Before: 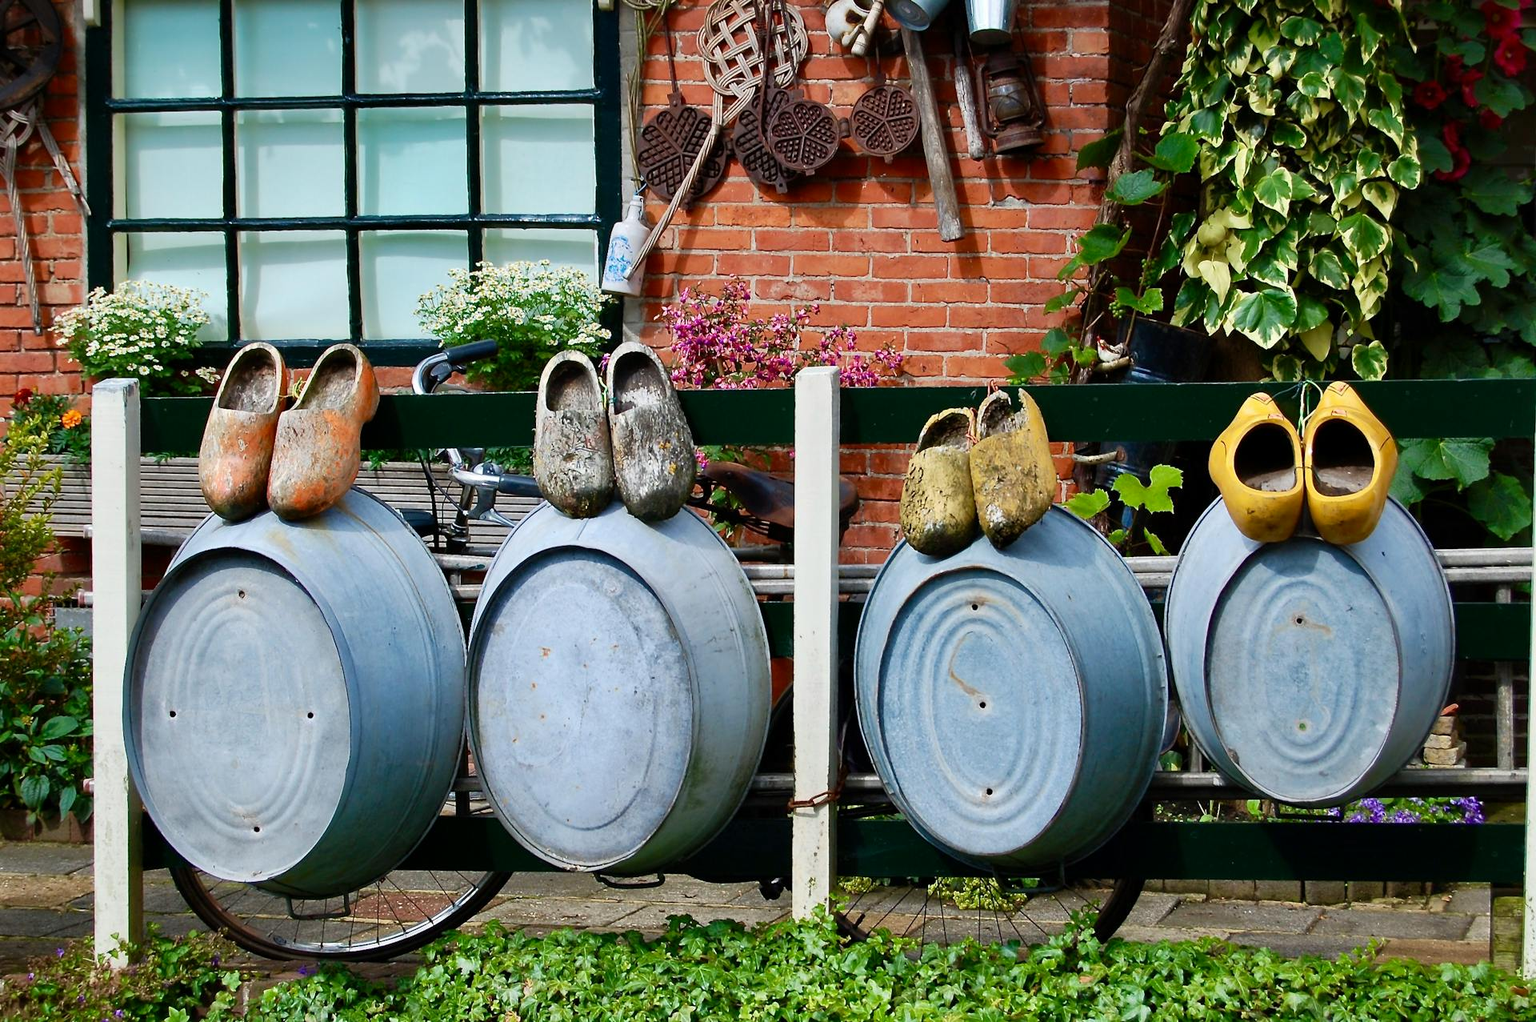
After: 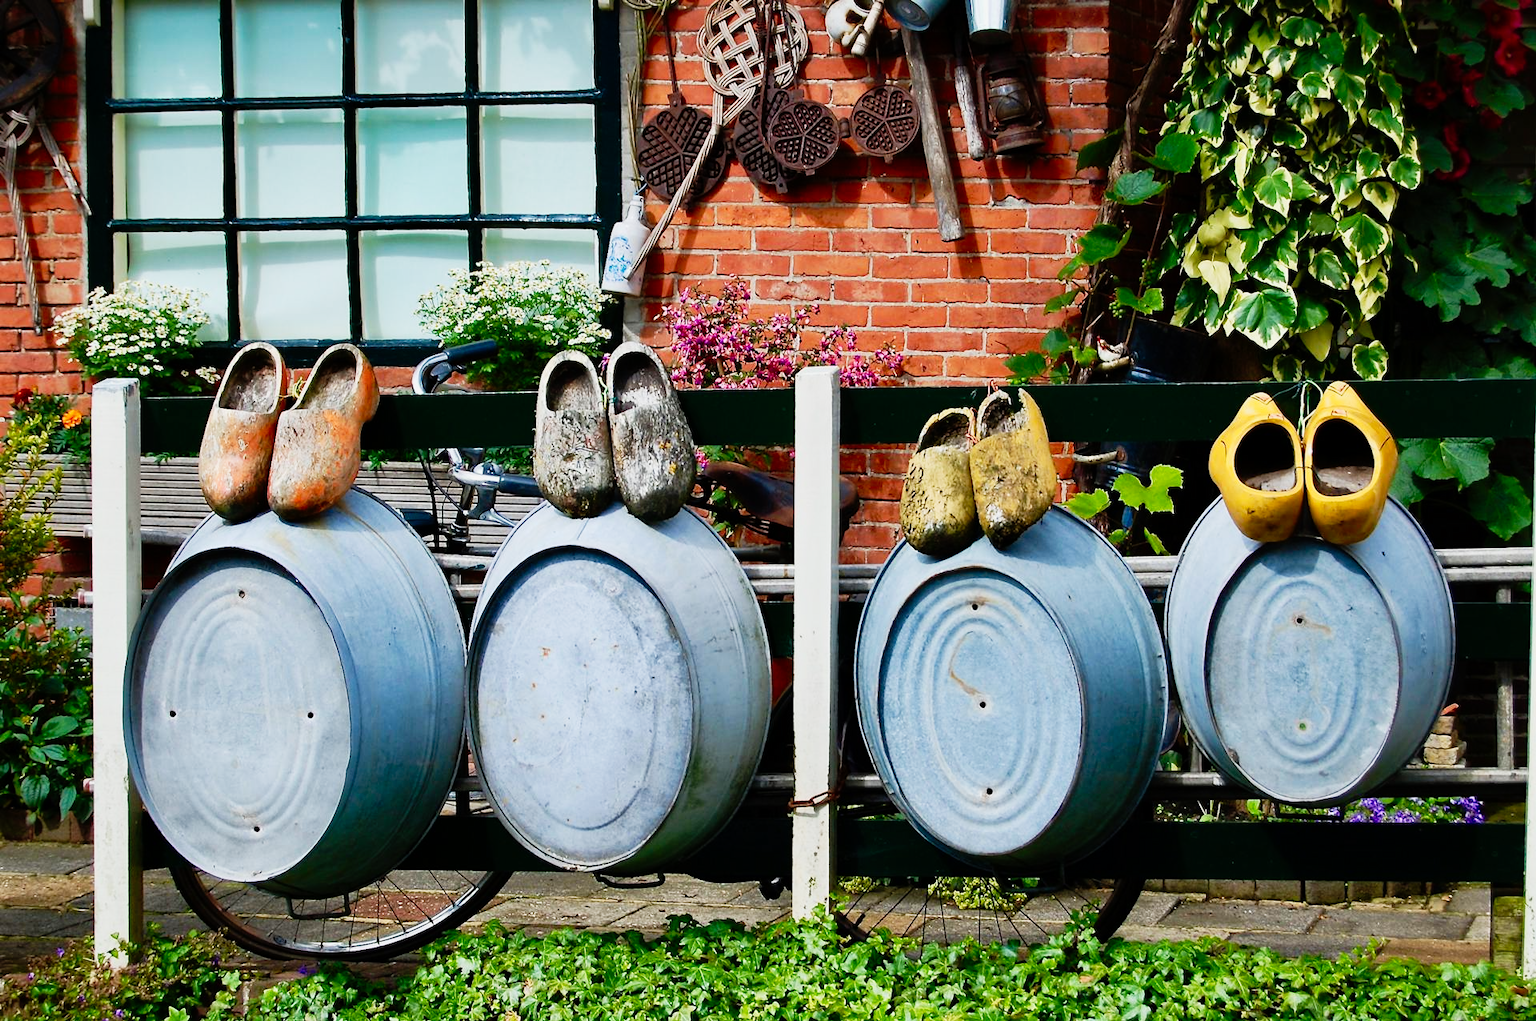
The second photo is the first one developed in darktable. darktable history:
tone curve: curves: ch0 [(0, 0) (0.128, 0.068) (0.292, 0.274) (0.46, 0.482) (0.653, 0.717) (0.819, 0.869) (0.998, 0.969)]; ch1 [(0, 0) (0.384, 0.365) (0.463, 0.45) (0.486, 0.486) (0.503, 0.504) (0.517, 0.517) (0.549, 0.572) (0.583, 0.615) (0.672, 0.699) (0.774, 0.817) (1, 1)]; ch2 [(0, 0) (0.374, 0.344) (0.446, 0.443) (0.494, 0.5) (0.527, 0.529) (0.565, 0.591) (0.644, 0.682) (1, 1)], preserve colors none
